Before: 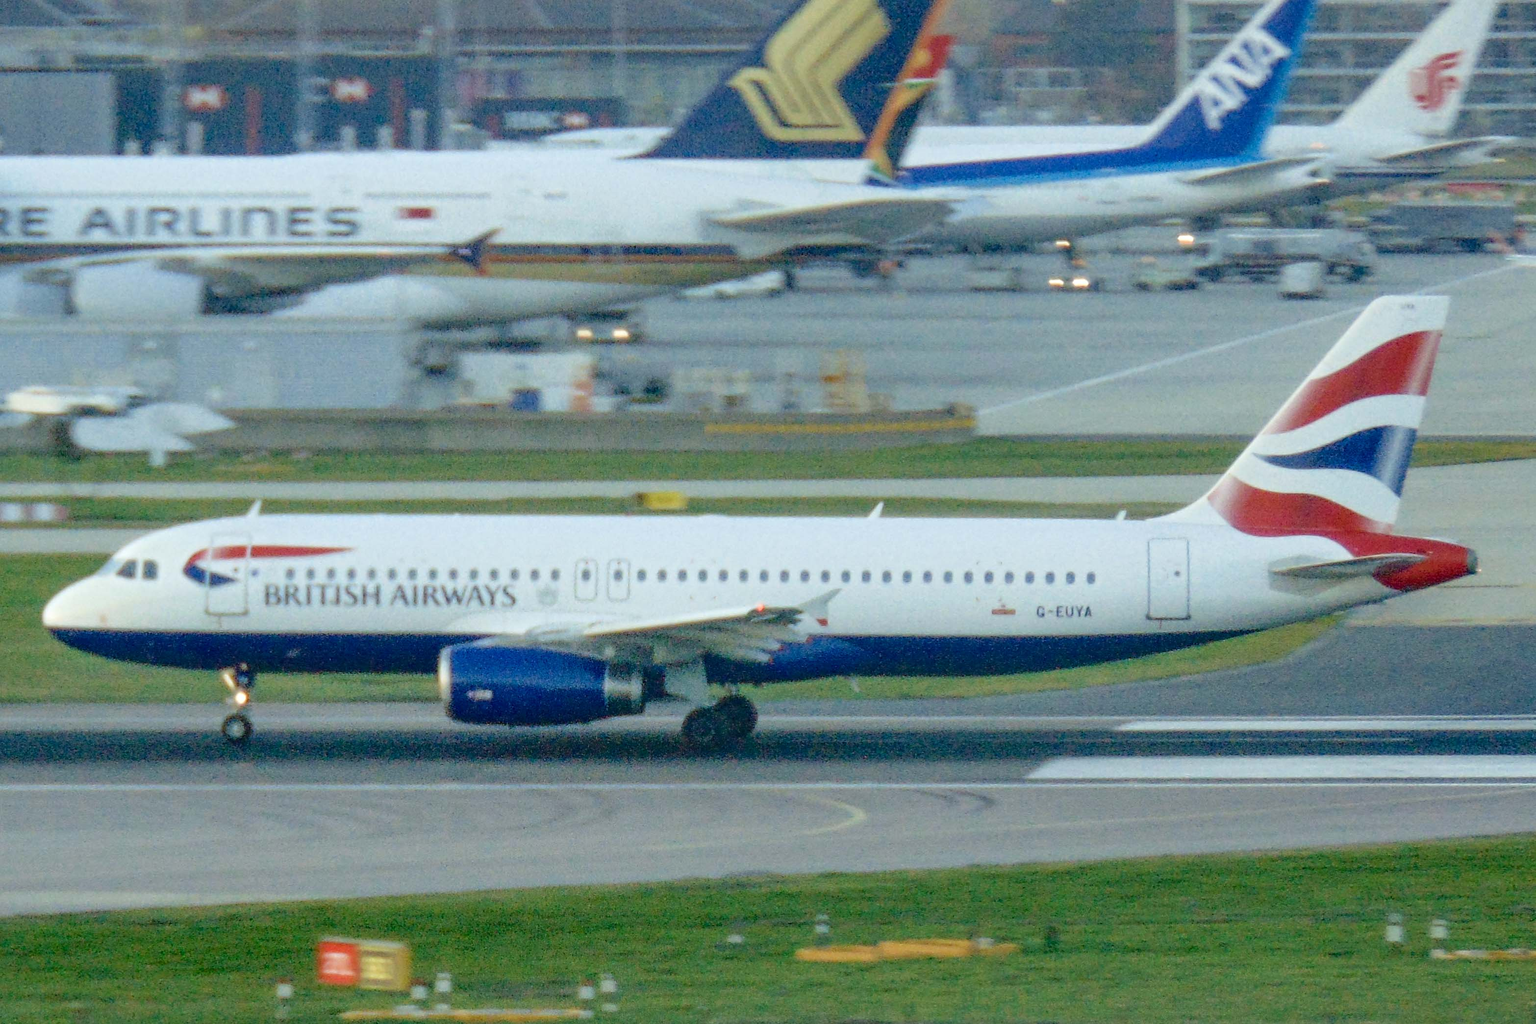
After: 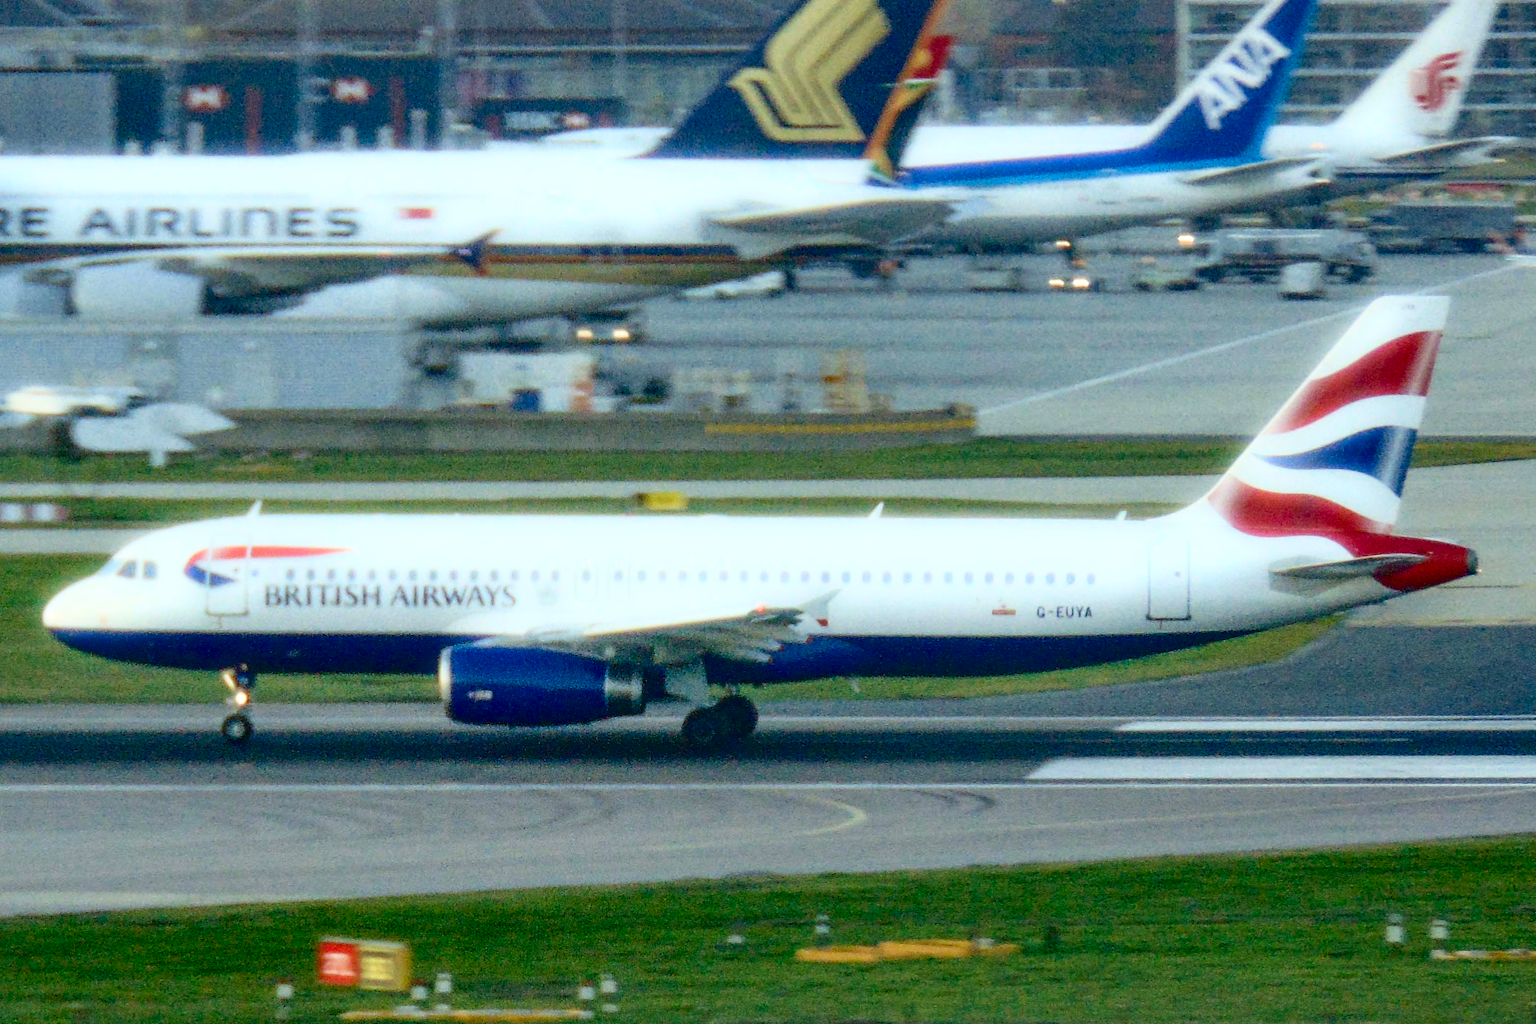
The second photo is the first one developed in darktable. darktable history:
contrast brightness saturation: contrast 0.21, brightness -0.11, saturation 0.21
bloom: size 5%, threshold 95%, strength 15%
